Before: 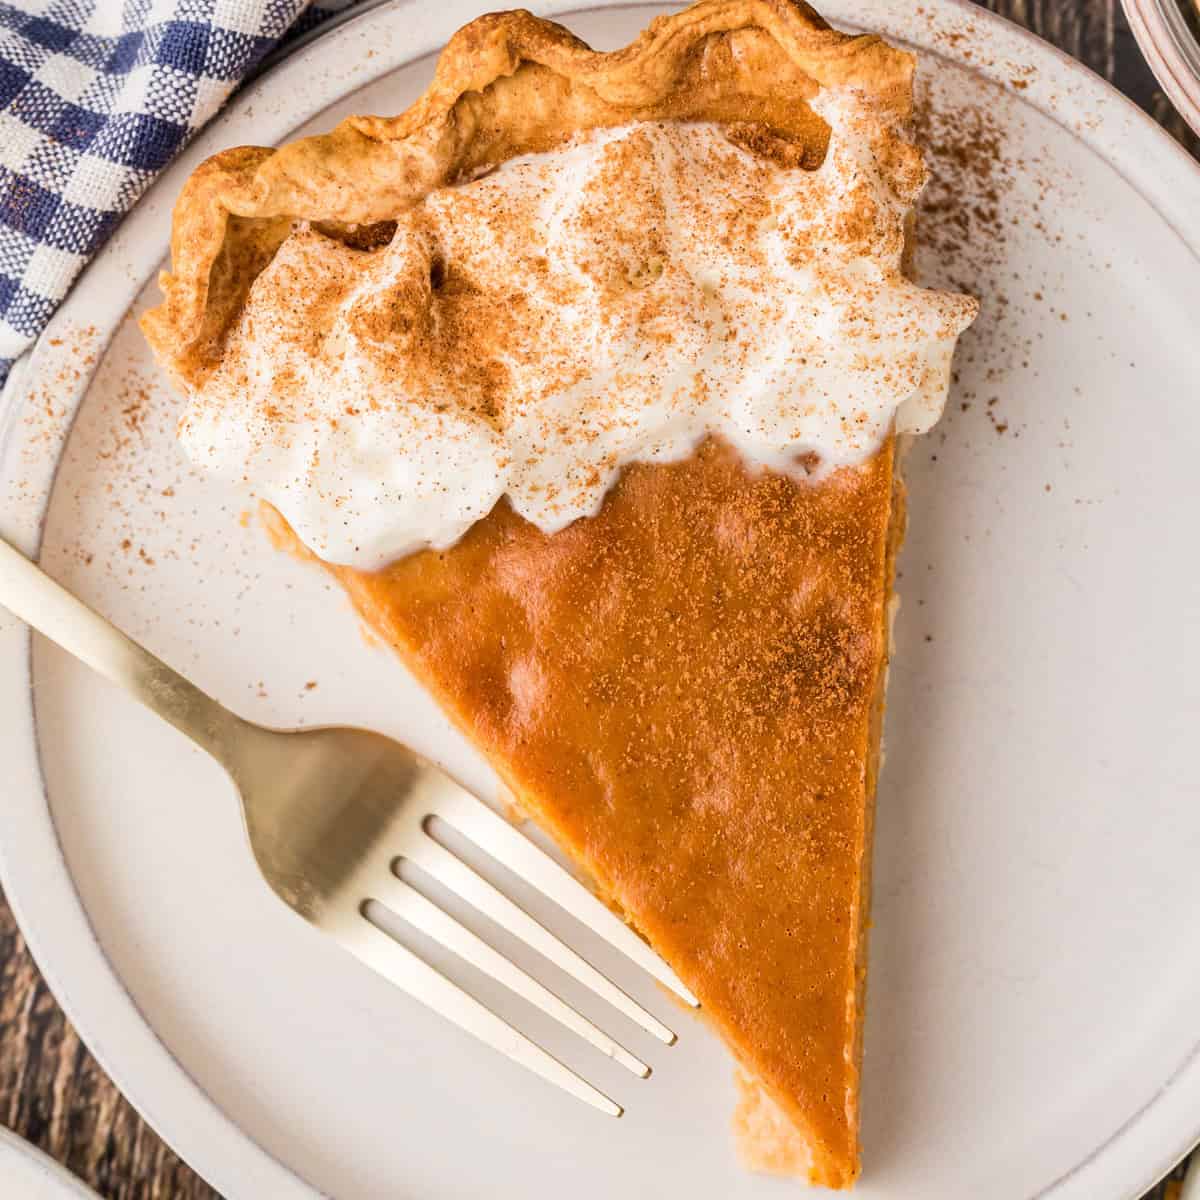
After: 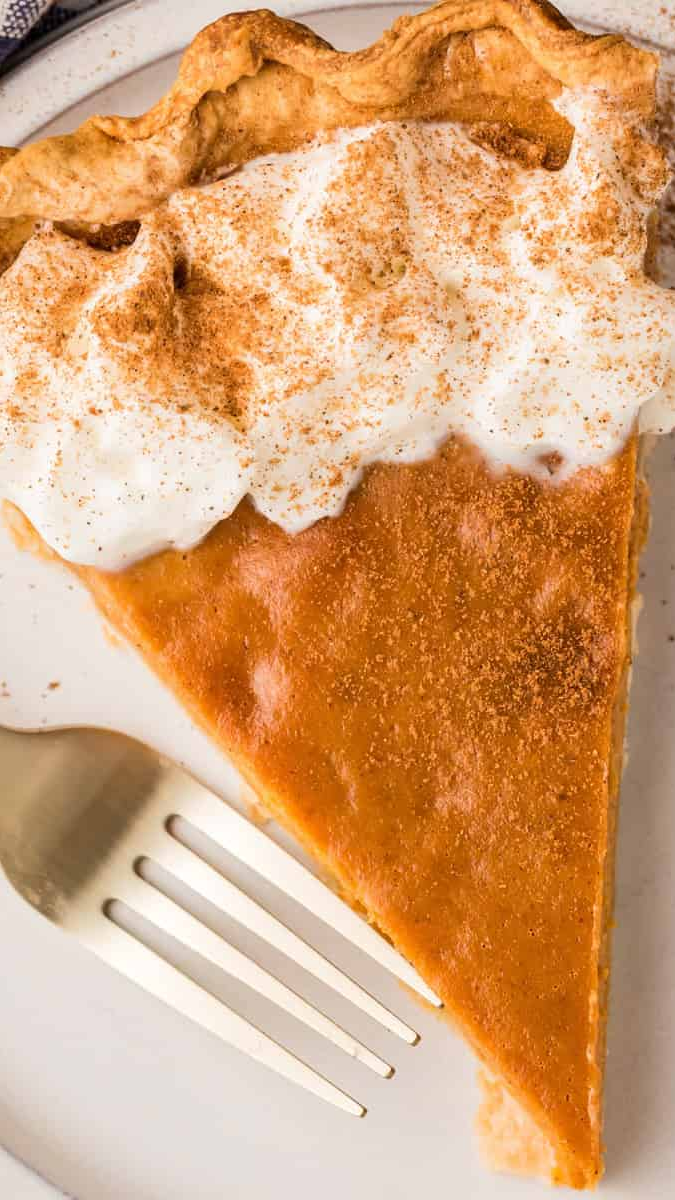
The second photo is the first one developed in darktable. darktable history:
crop: left 21.496%, right 22.254%
